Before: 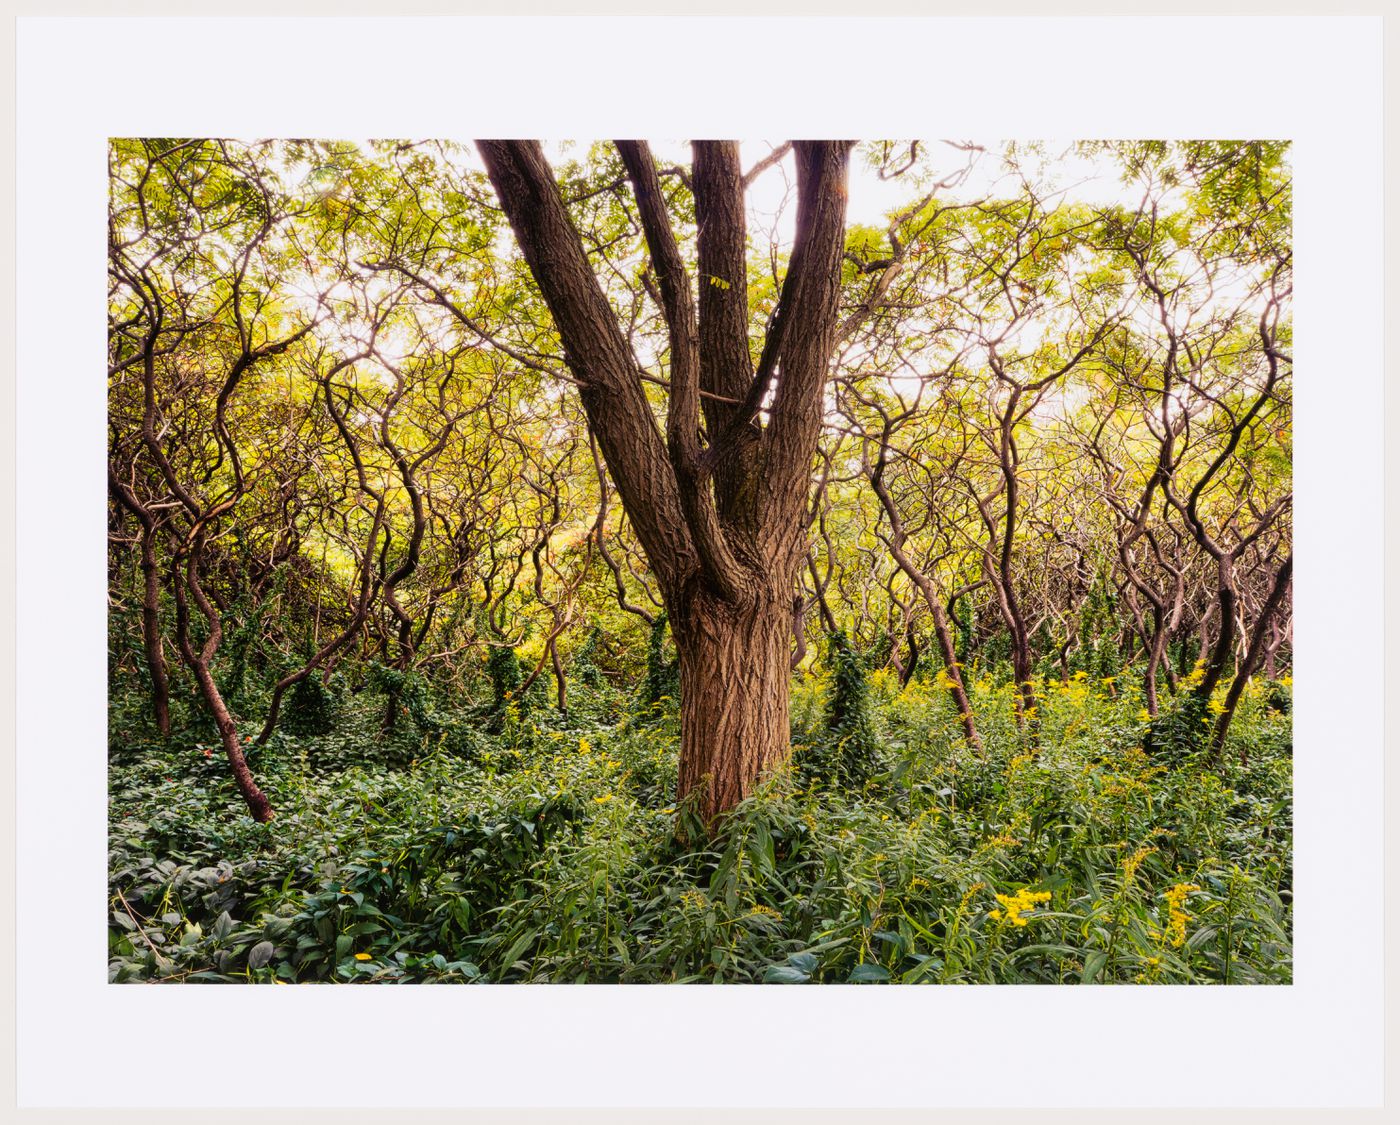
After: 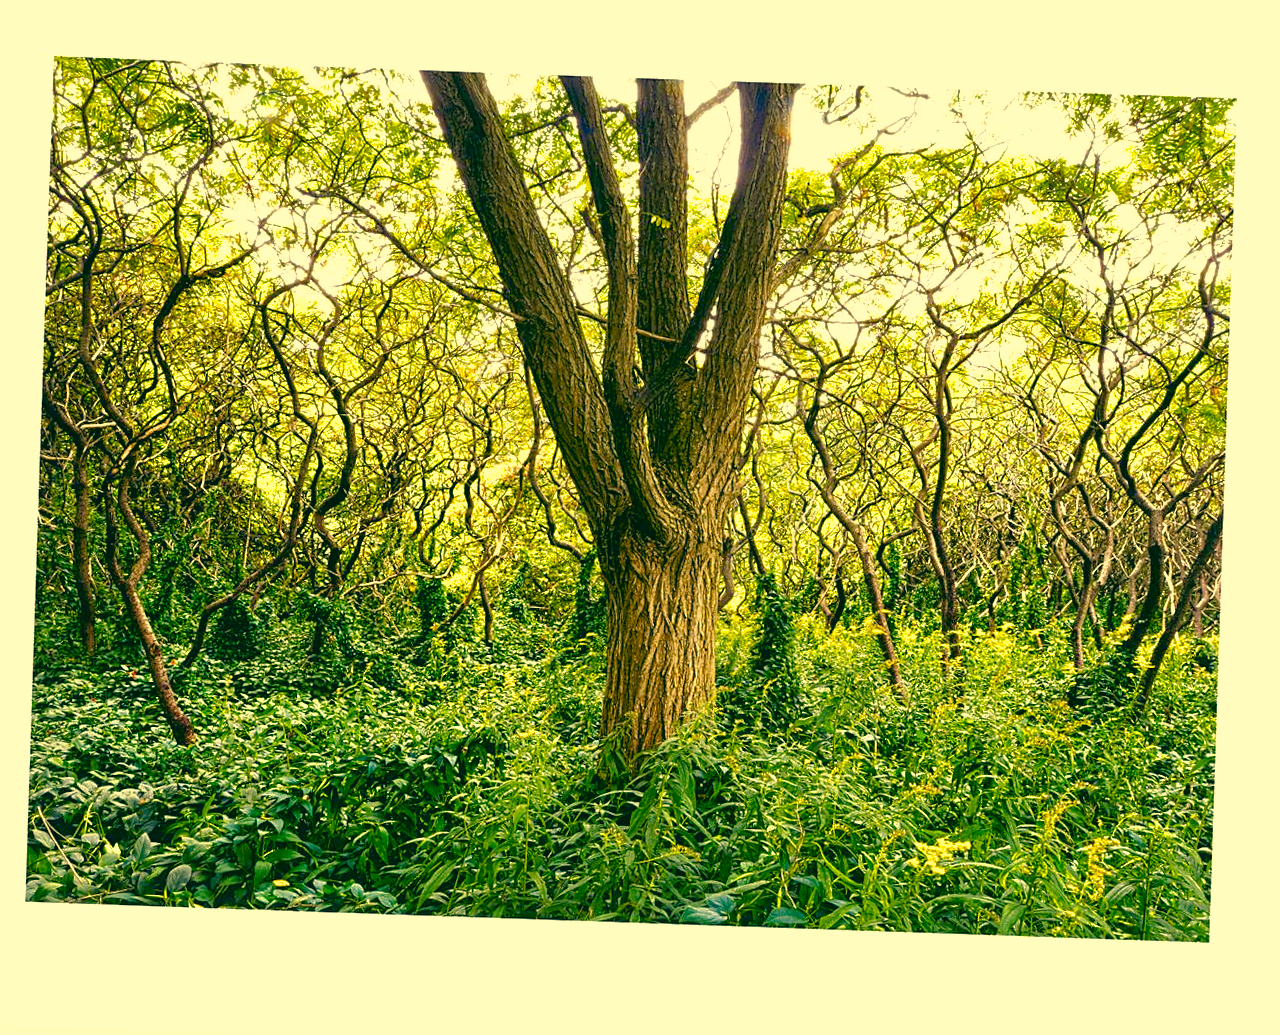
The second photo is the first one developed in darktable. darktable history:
color correction: highlights a* 2.04, highlights b* 34.08, shadows a* -37.44, shadows b* -6.1
exposure: exposure 0.564 EV, compensate highlight preservation false
crop and rotate: angle -1.93°, left 3.123%, top 3.723%, right 1.632%, bottom 0.421%
shadows and highlights: on, module defaults
contrast equalizer: octaves 7, y [[0.5, 0.504, 0.515, 0.527, 0.535, 0.534], [0.5 ×6], [0.491, 0.387, 0.179, 0.068, 0.068, 0.068], [0 ×5, 0.023], [0 ×6]], mix 0.304
sharpen: on, module defaults
color balance rgb: power › chroma 0.225%, power › hue 61.32°, linear chroma grading › global chroma 8.809%, perceptual saturation grading › global saturation 0.227%, perceptual saturation grading › highlights -29.61%, perceptual saturation grading › mid-tones 29.798%, perceptual saturation grading › shadows 58.645%
